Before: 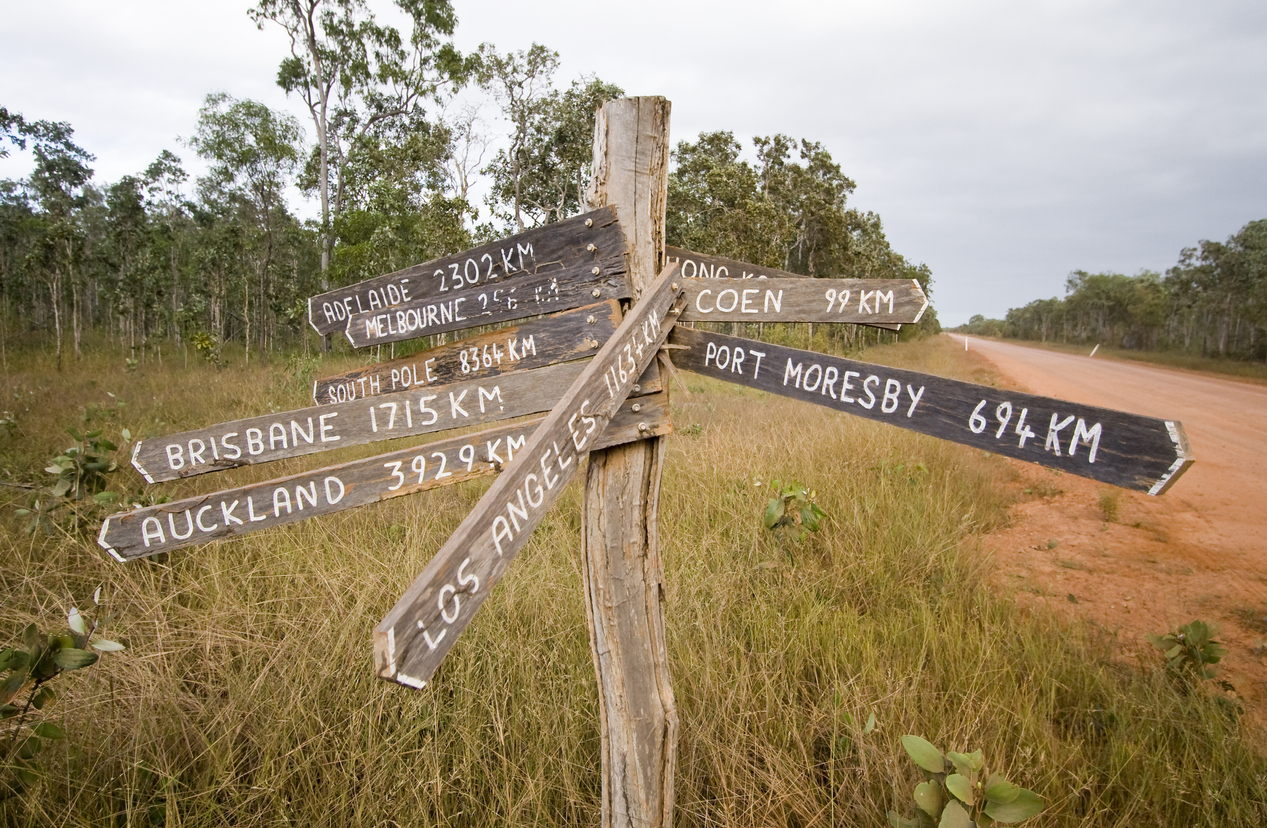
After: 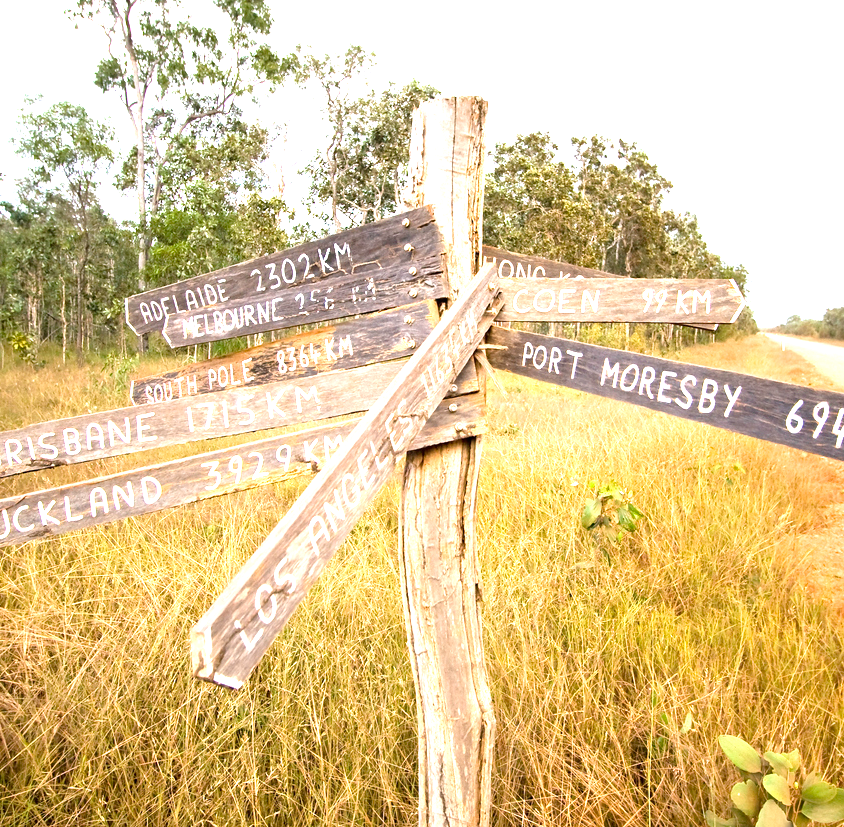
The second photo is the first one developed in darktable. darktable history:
exposure: black level correction 0, exposure 1.44 EV, compensate highlight preservation false
crop and rotate: left 14.464%, right 18.882%
